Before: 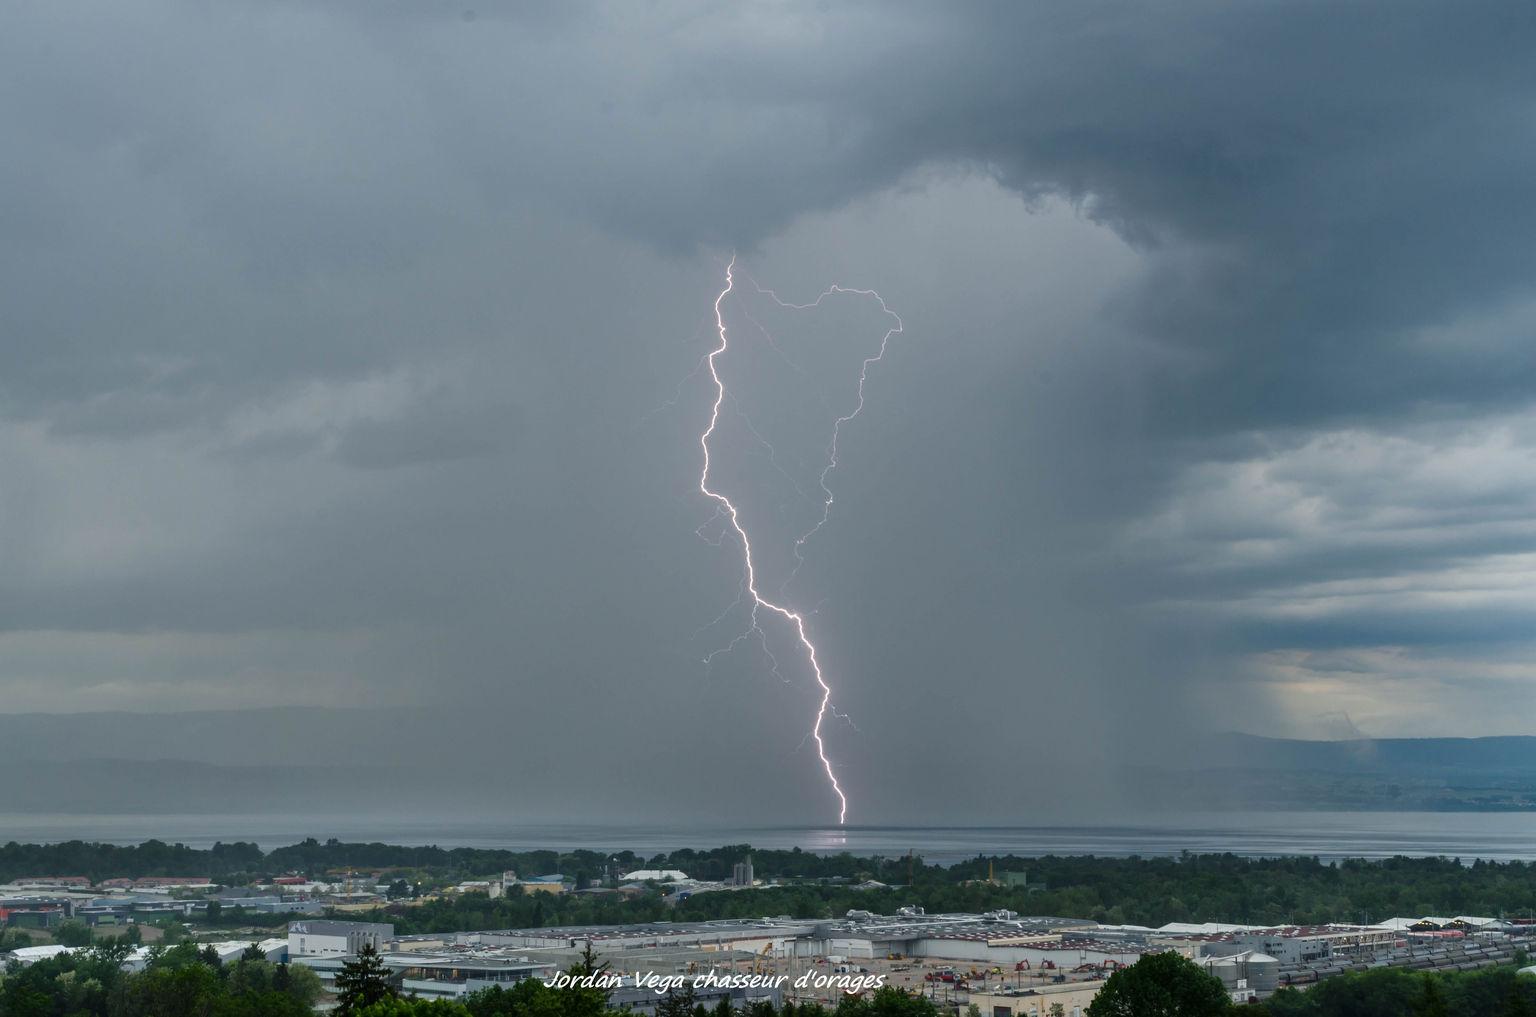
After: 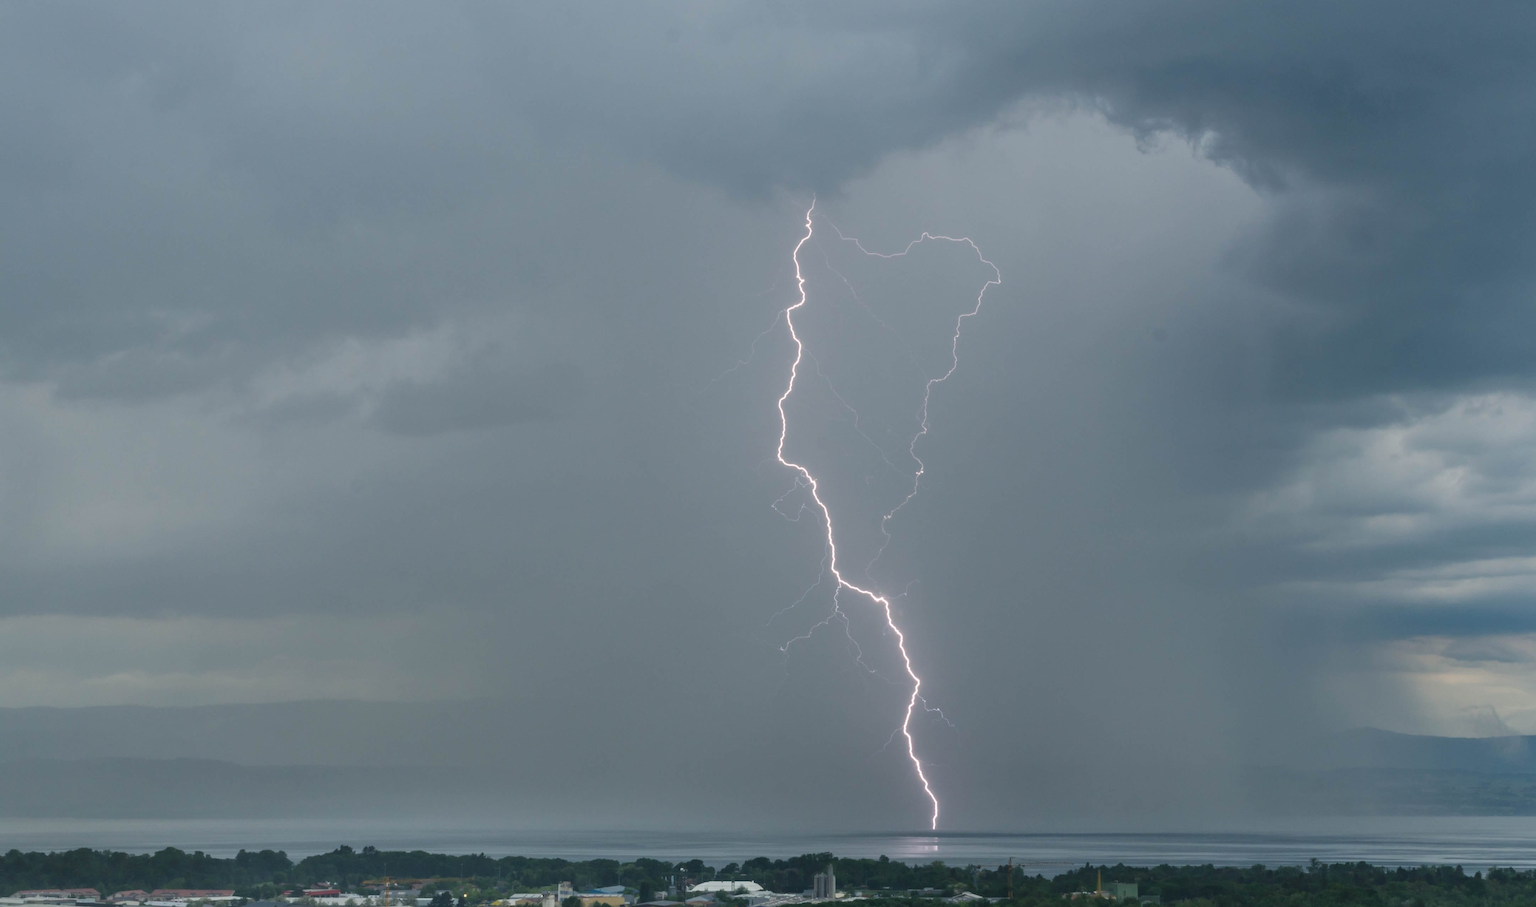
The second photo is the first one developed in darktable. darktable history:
crop: top 7.482%, right 9.786%, bottom 12.075%
